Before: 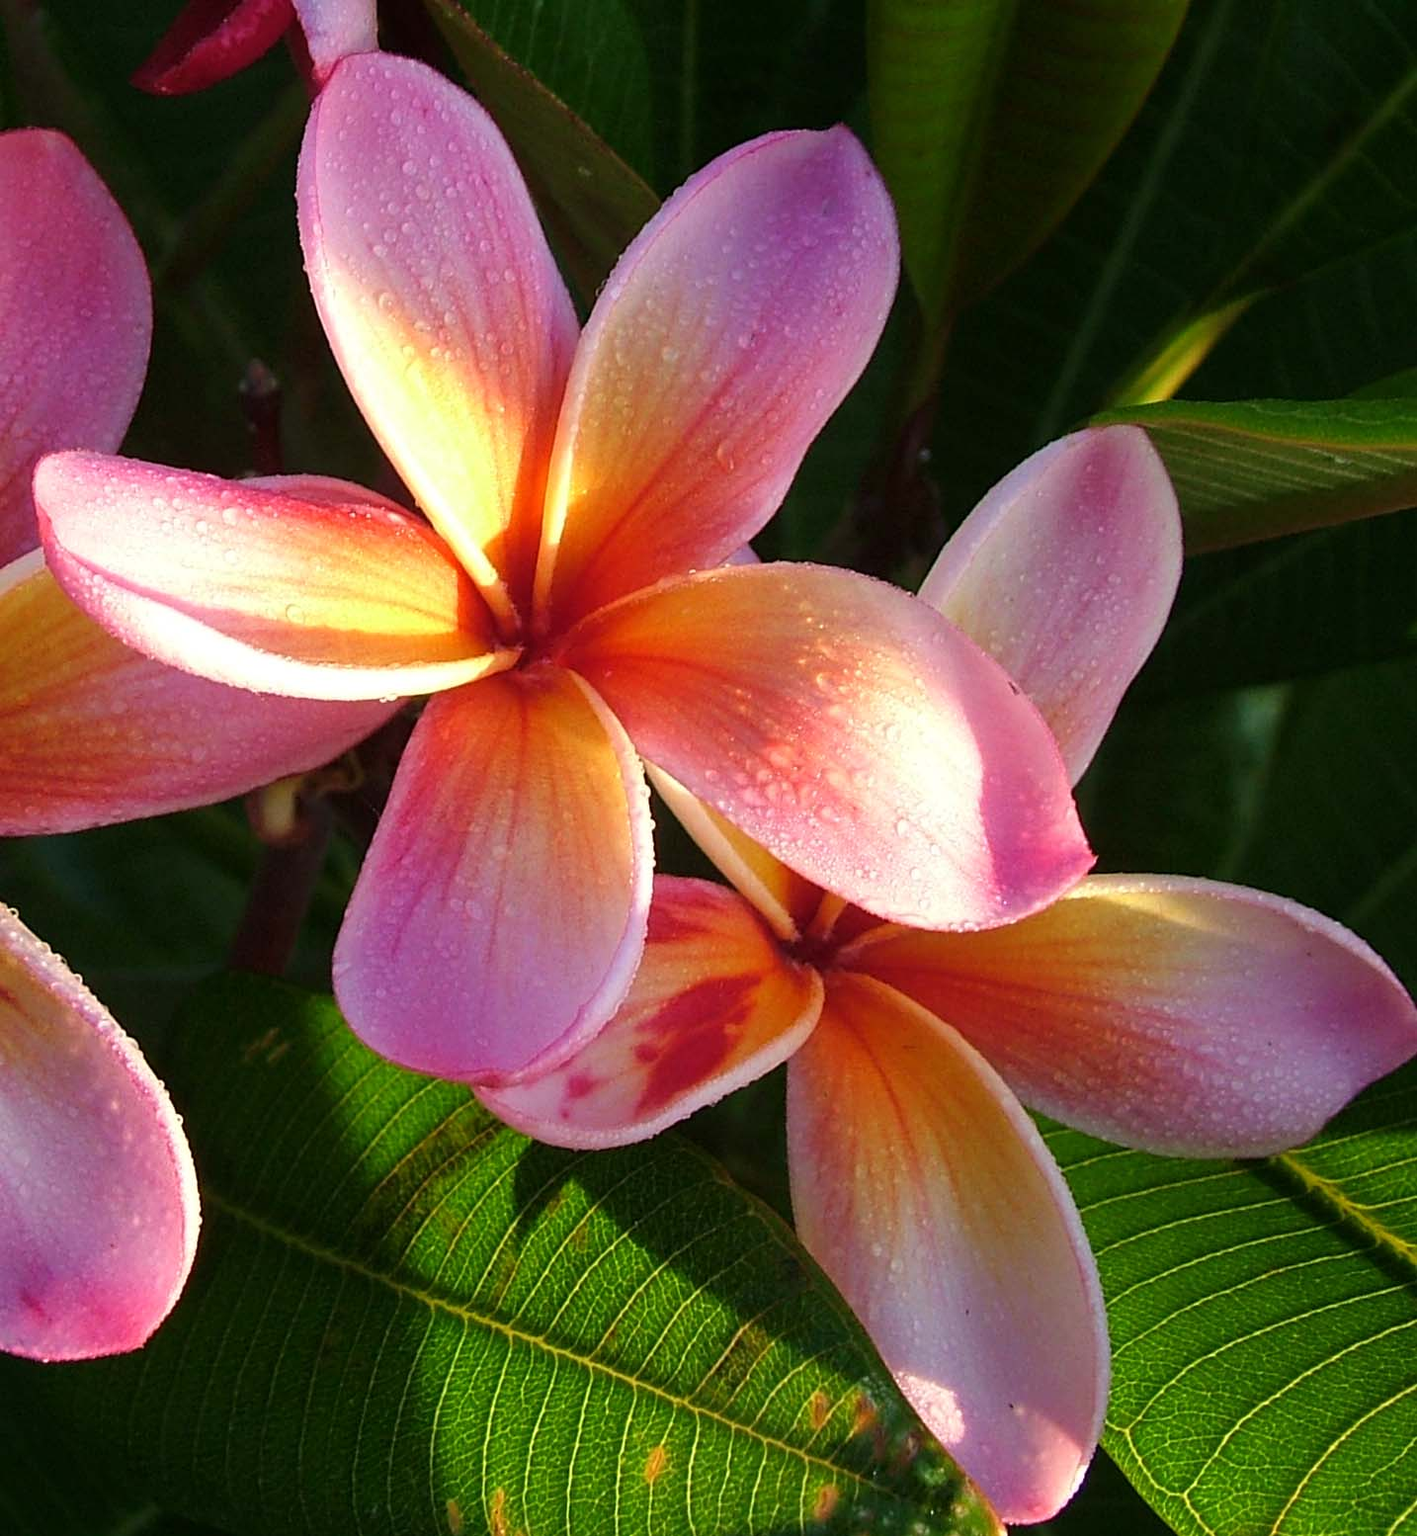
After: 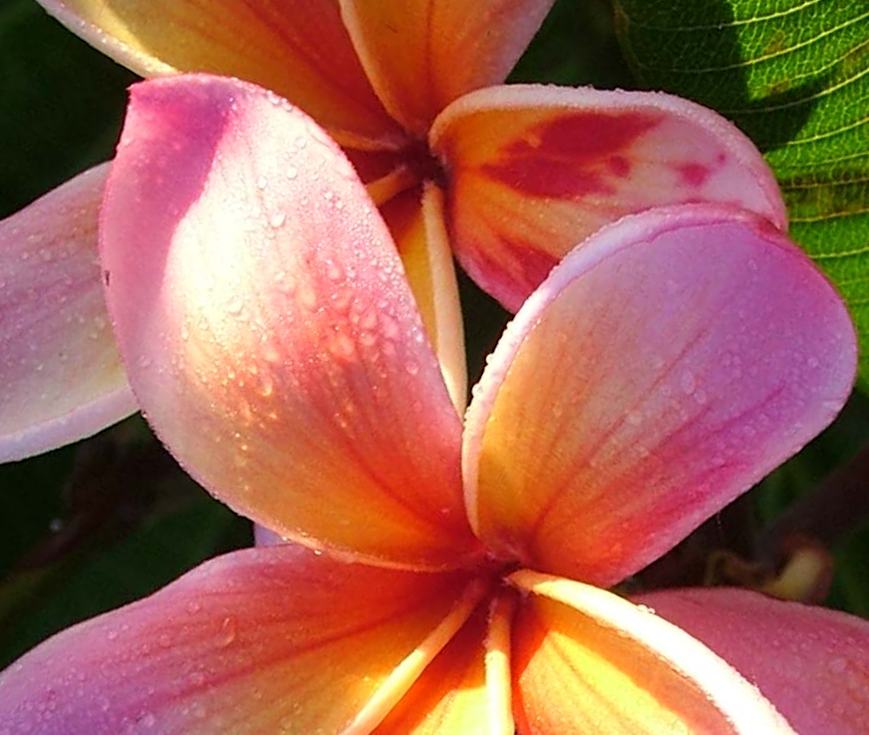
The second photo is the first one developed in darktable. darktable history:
crop and rotate: angle 147.48°, left 9.148%, top 15.566%, right 4.412%, bottom 16.936%
